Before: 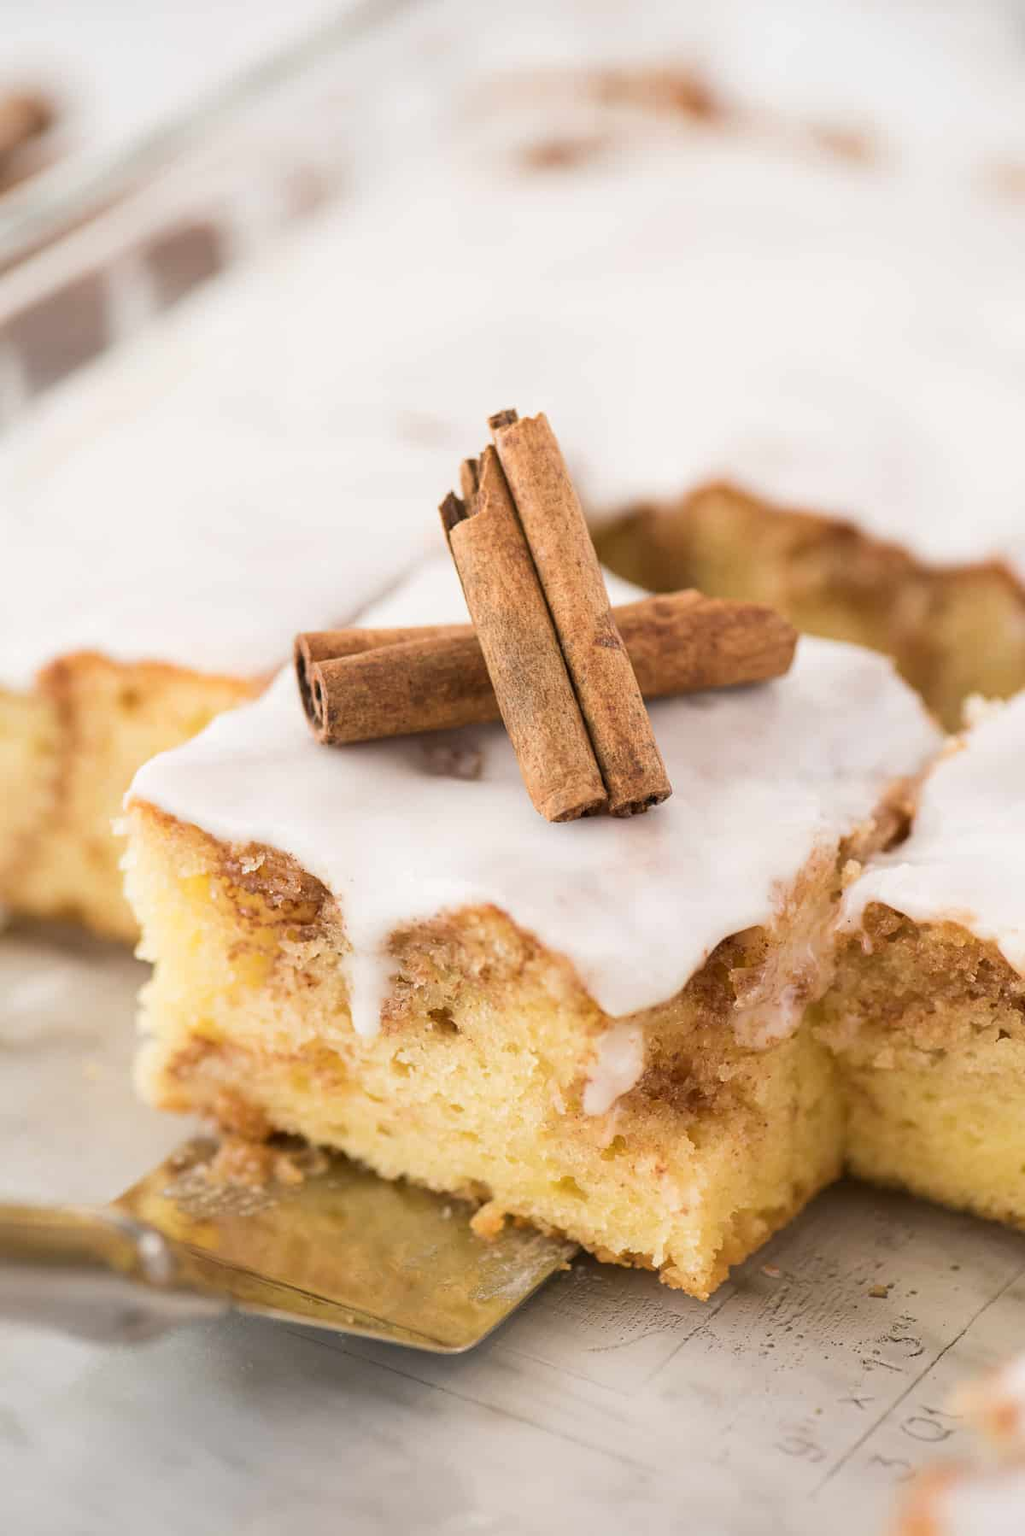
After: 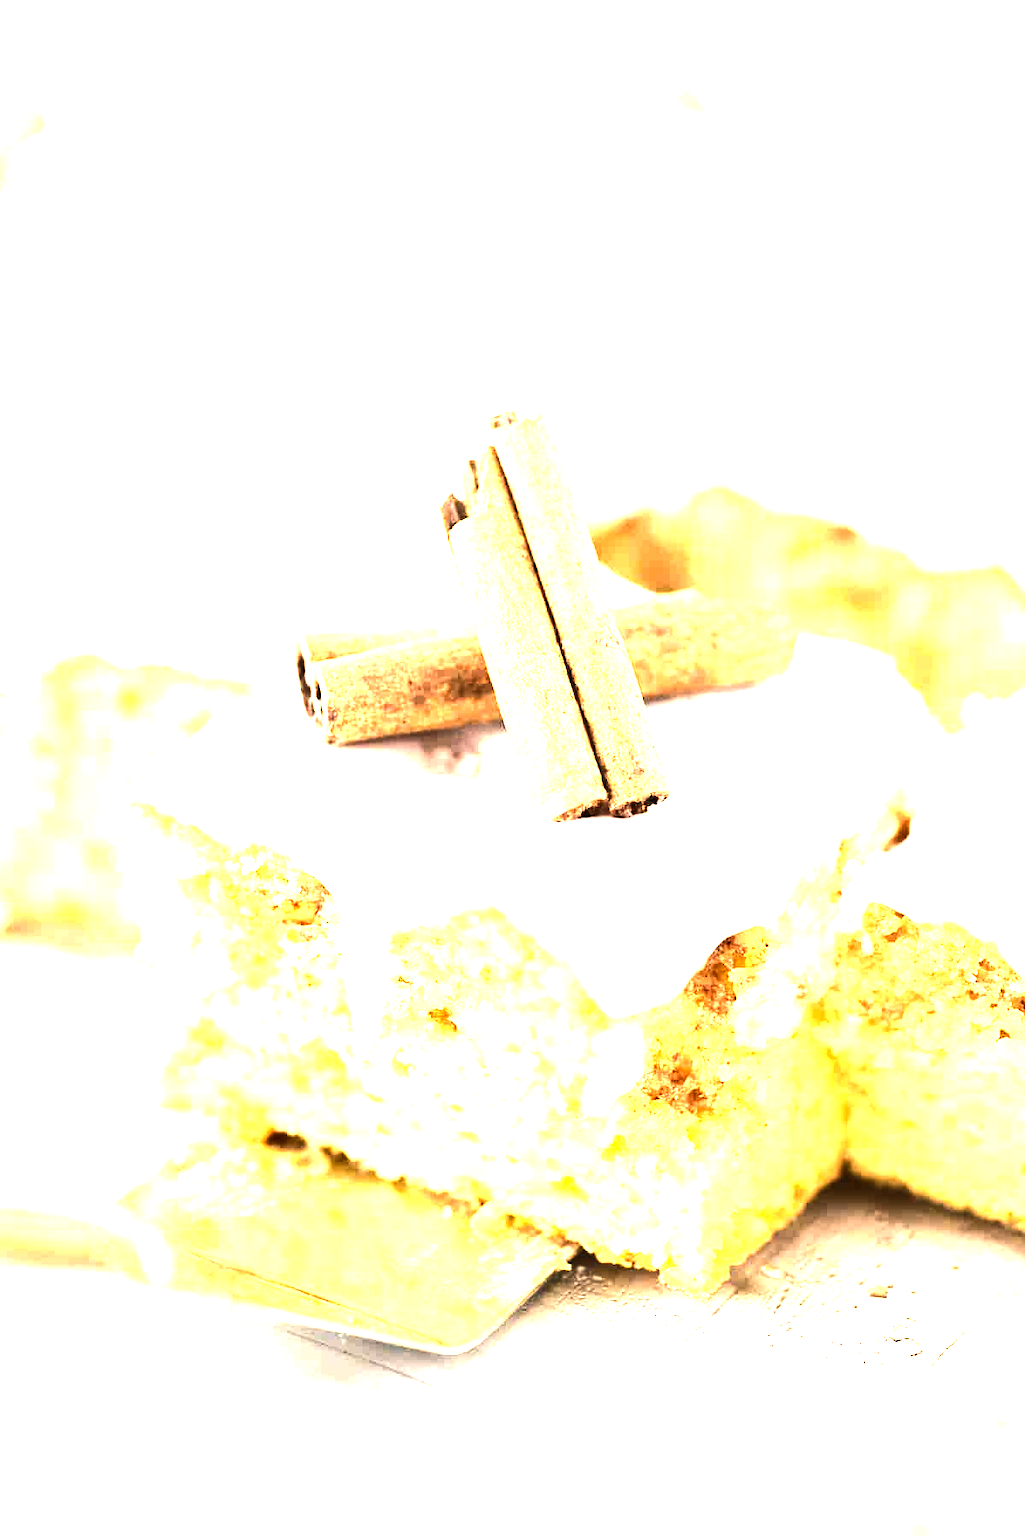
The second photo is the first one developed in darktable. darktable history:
base curve: curves: ch0 [(0, 0) (0.028, 0.03) (0.121, 0.232) (0.46, 0.748) (0.859, 0.968) (1, 1)]
tone equalizer: -8 EV -1.08 EV, -7 EV -1.01 EV, -6 EV -0.867 EV, -5 EV -0.578 EV, -3 EV 0.578 EV, -2 EV 0.867 EV, -1 EV 1.01 EV, +0 EV 1.08 EV, edges refinement/feathering 500, mask exposure compensation -1.57 EV, preserve details no
exposure: exposure 0.669 EV, compensate highlight preservation false
levels: levels [0, 0.352, 0.703]
